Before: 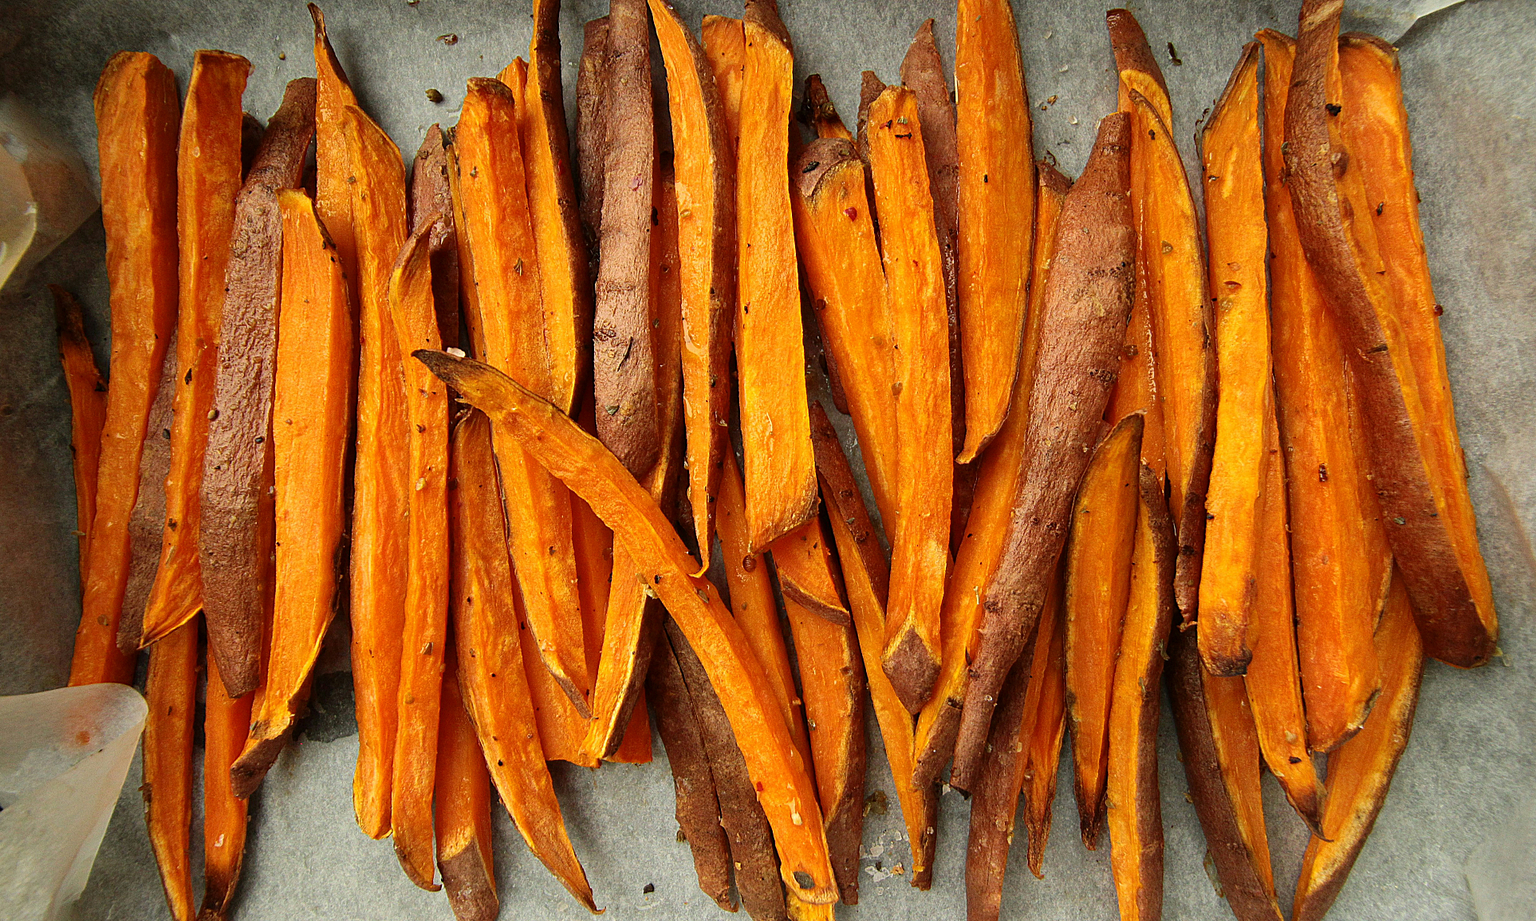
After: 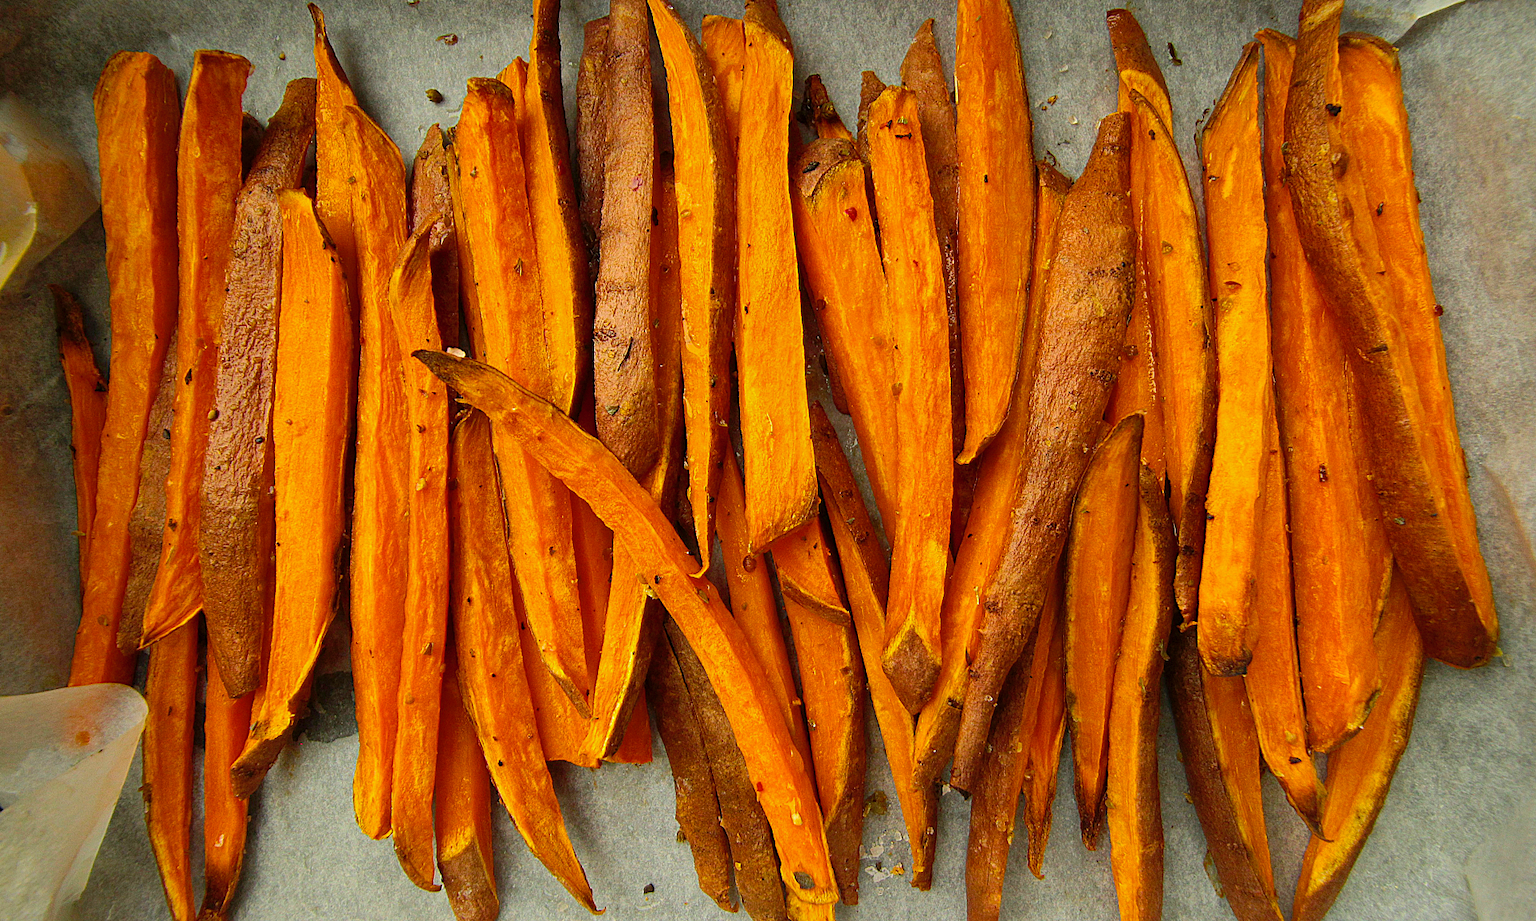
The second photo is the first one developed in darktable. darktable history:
color balance rgb: perceptual saturation grading › global saturation 25%, global vibrance 20%
shadows and highlights: on, module defaults
